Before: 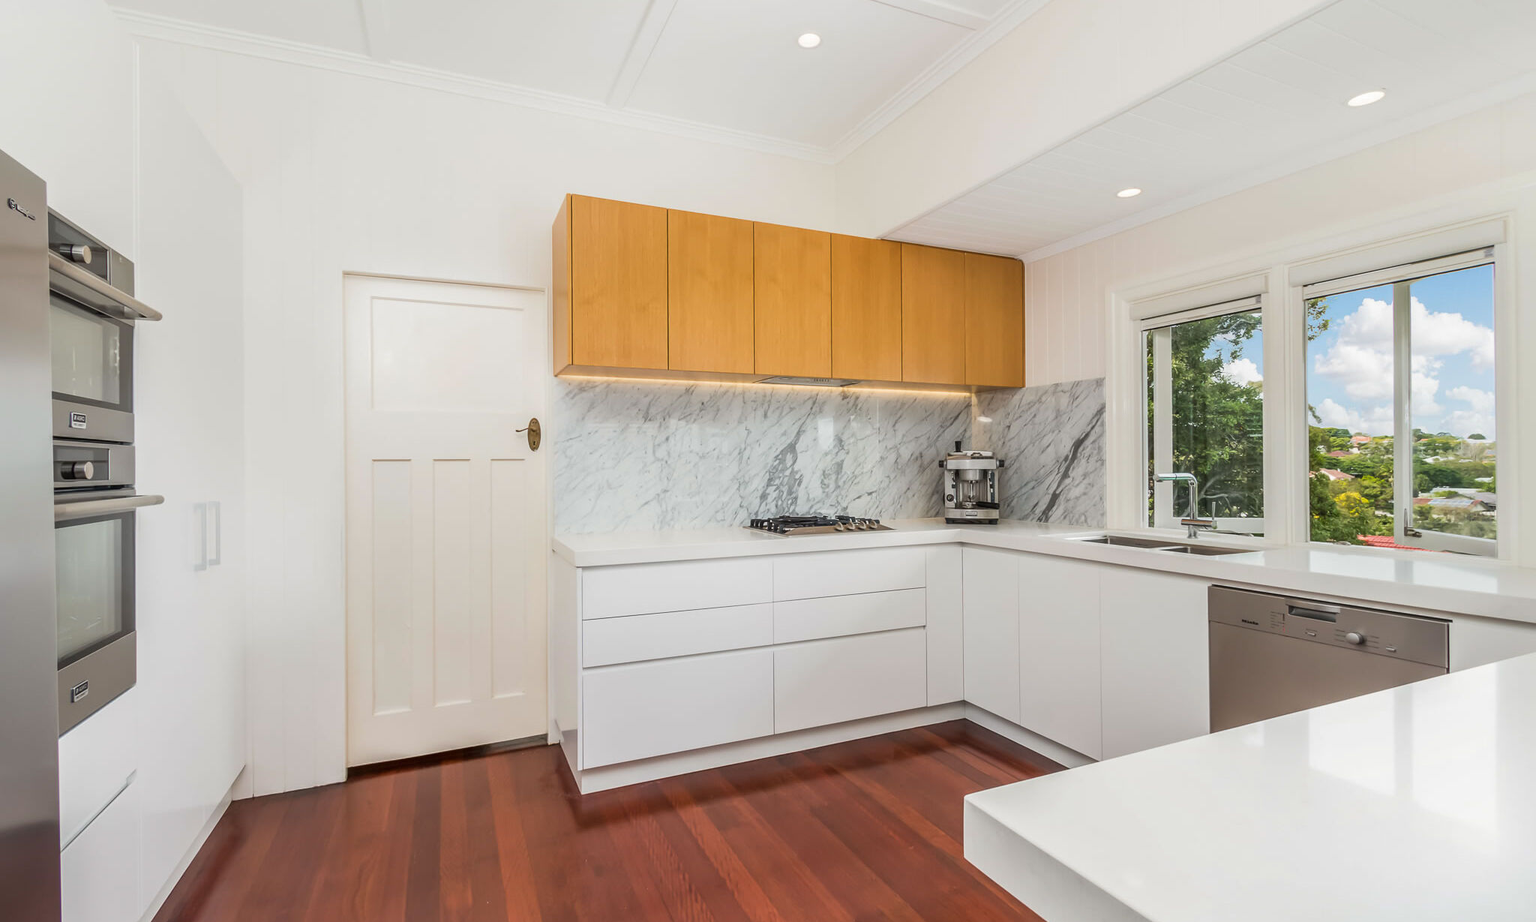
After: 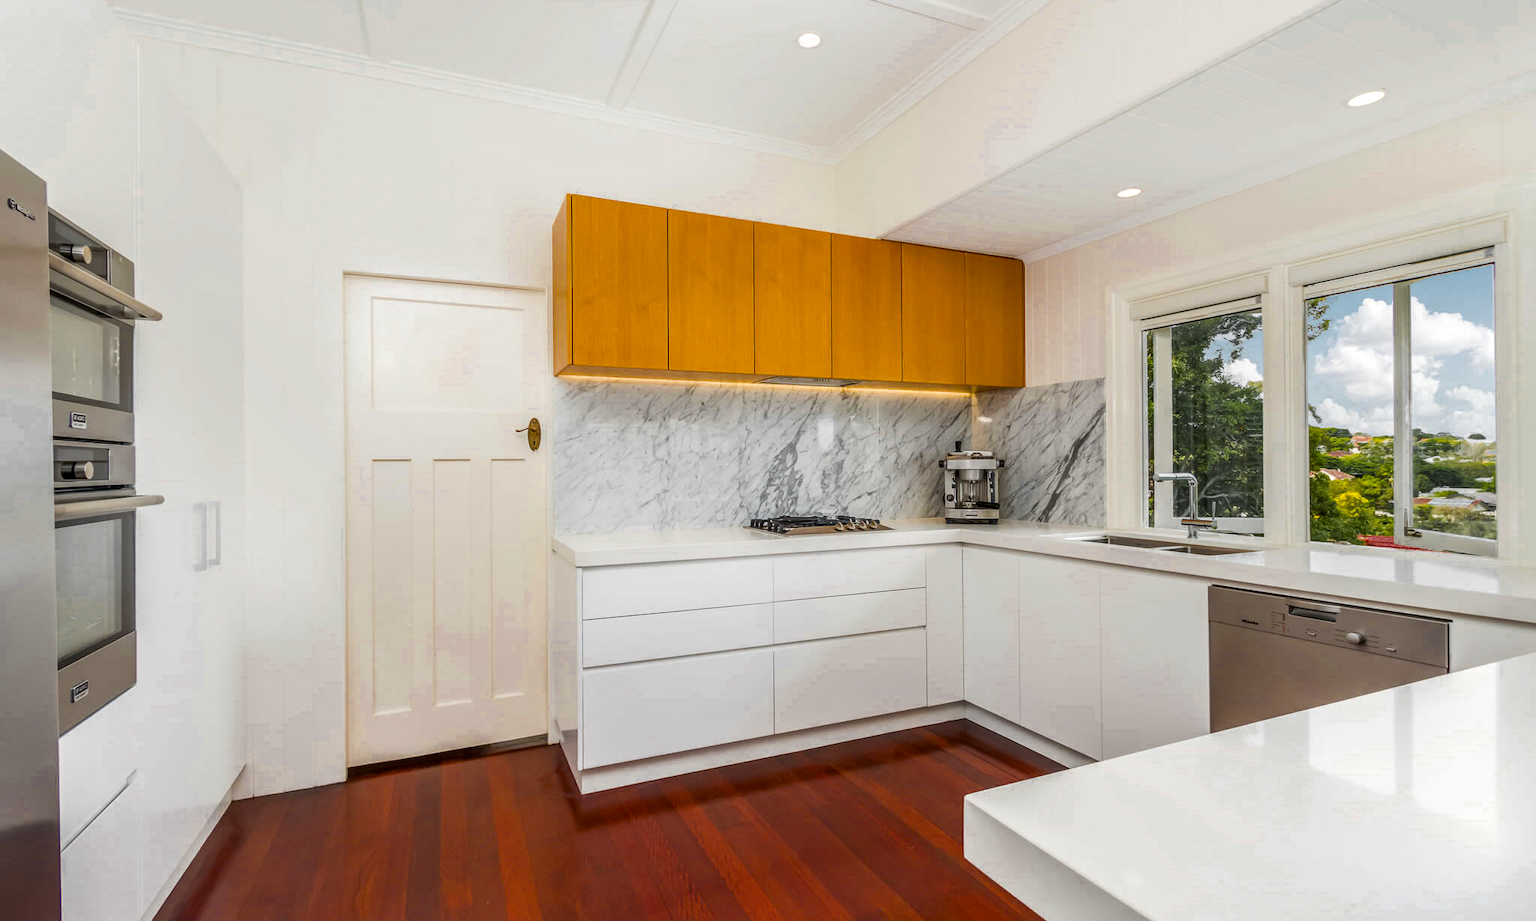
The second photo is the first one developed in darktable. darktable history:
local contrast: detail 130%
color balance rgb: linear chroma grading › global chroma 15%, perceptual saturation grading › global saturation 30%
color zones: curves: ch0 [(0.035, 0.242) (0.25, 0.5) (0.384, 0.214) (0.488, 0.255) (0.75, 0.5)]; ch1 [(0.063, 0.379) (0.25, 0.5) (0.354, 0.201) (0.489, 0.085) (0.729, 0.271)]; ch2 [(0.25, 0.5) (0.38, 0.517) (0.442, 0.51) (0.735, 0.456)]
